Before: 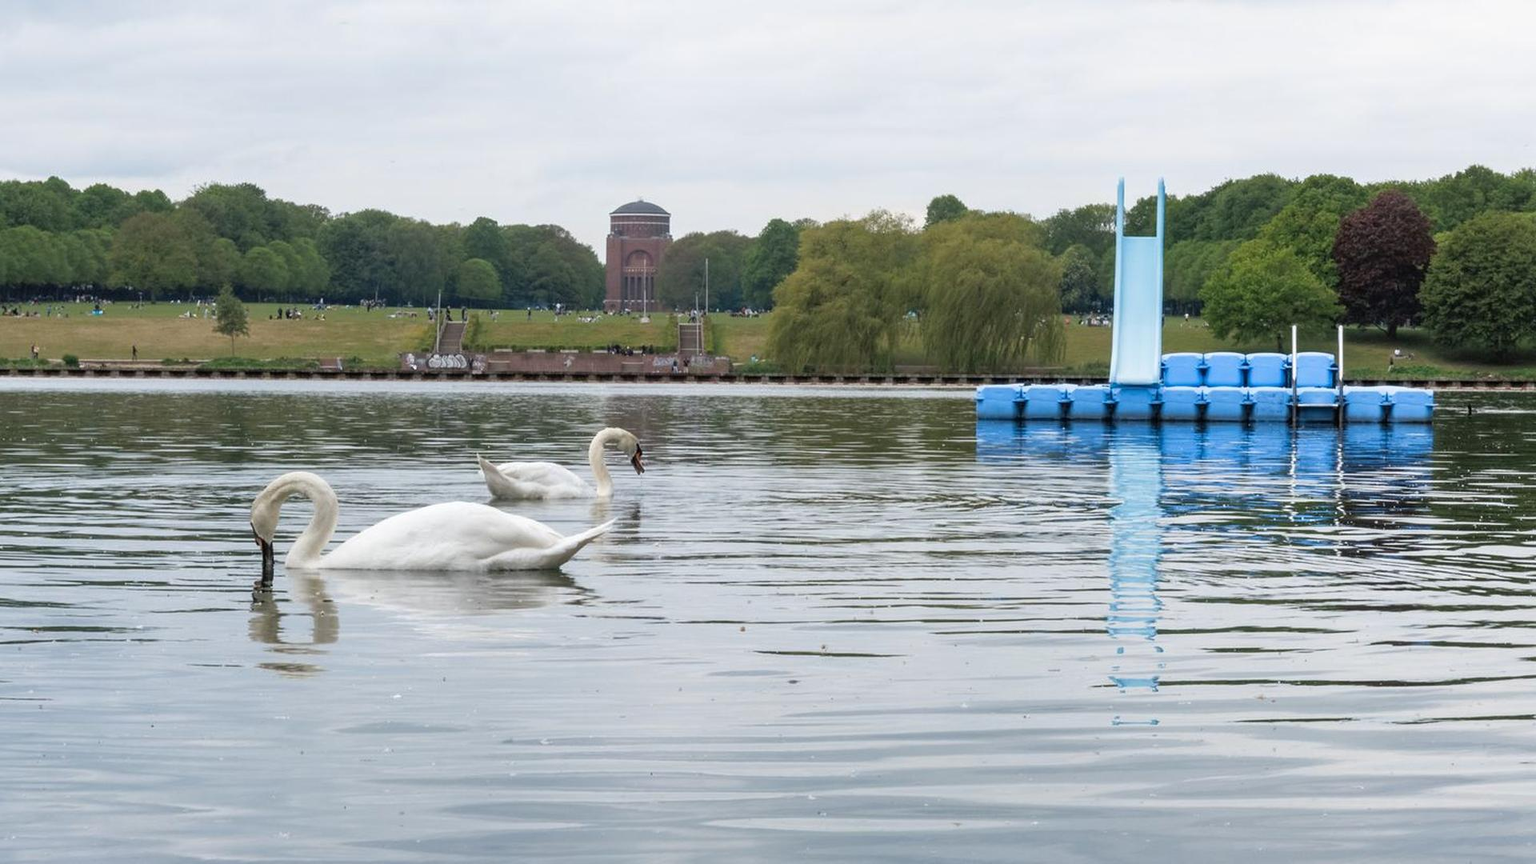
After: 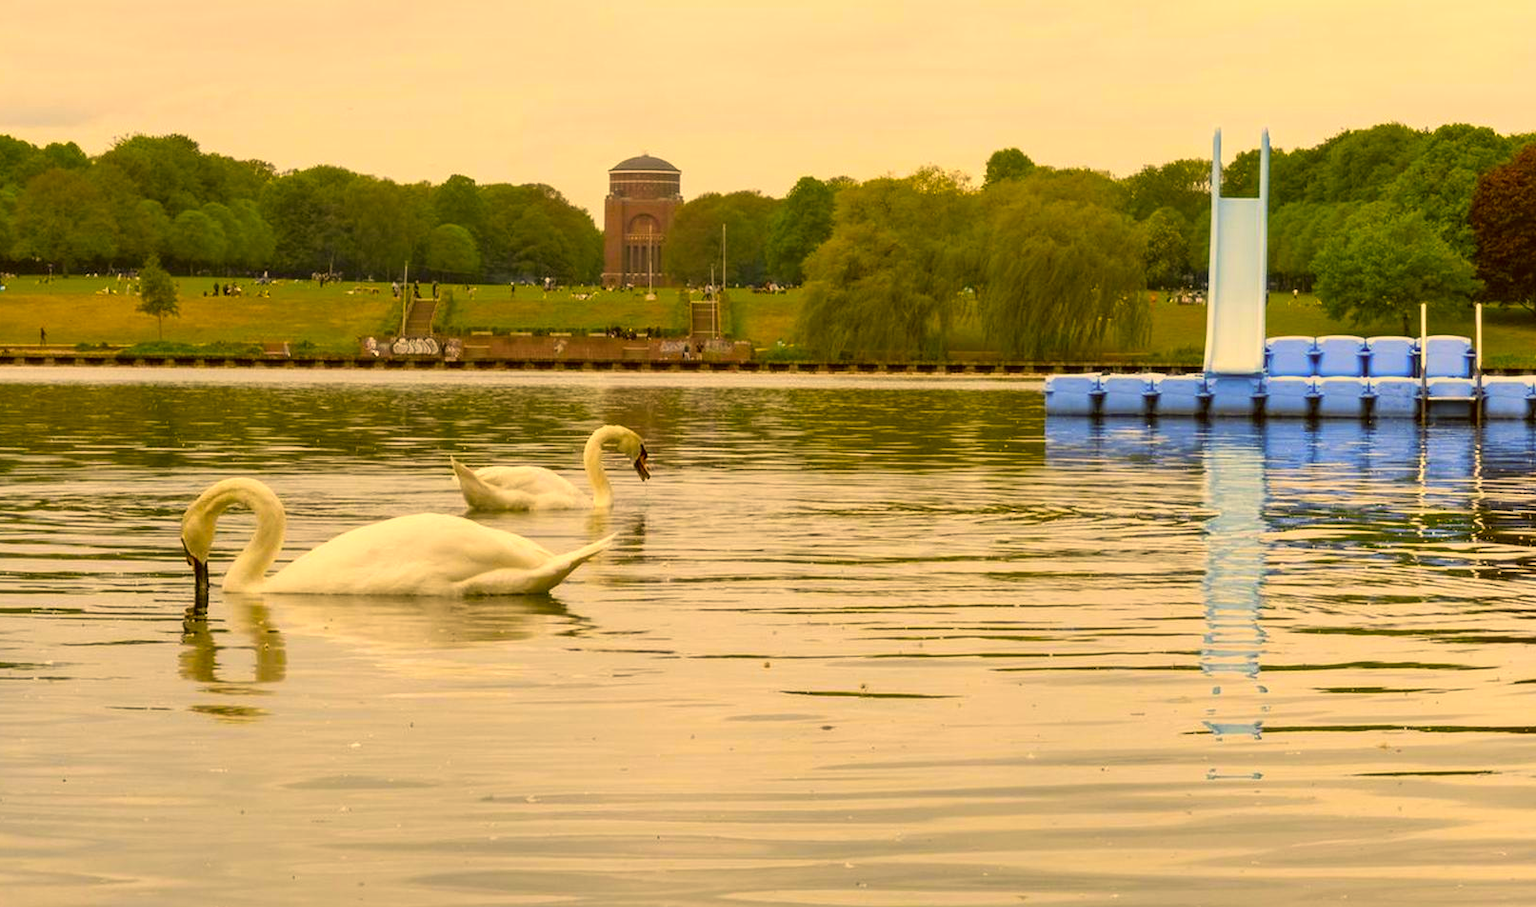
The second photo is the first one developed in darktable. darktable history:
color correction: highlights a* 10.44, highlights b* 30.04, shadows a* 2.73, shadows b* 17.51, saturation 1.72
crop: left 6.446%, top 8.188%, right 9.538%, bottom 3.548%
color contrast: green-magenta contrast 0.81
